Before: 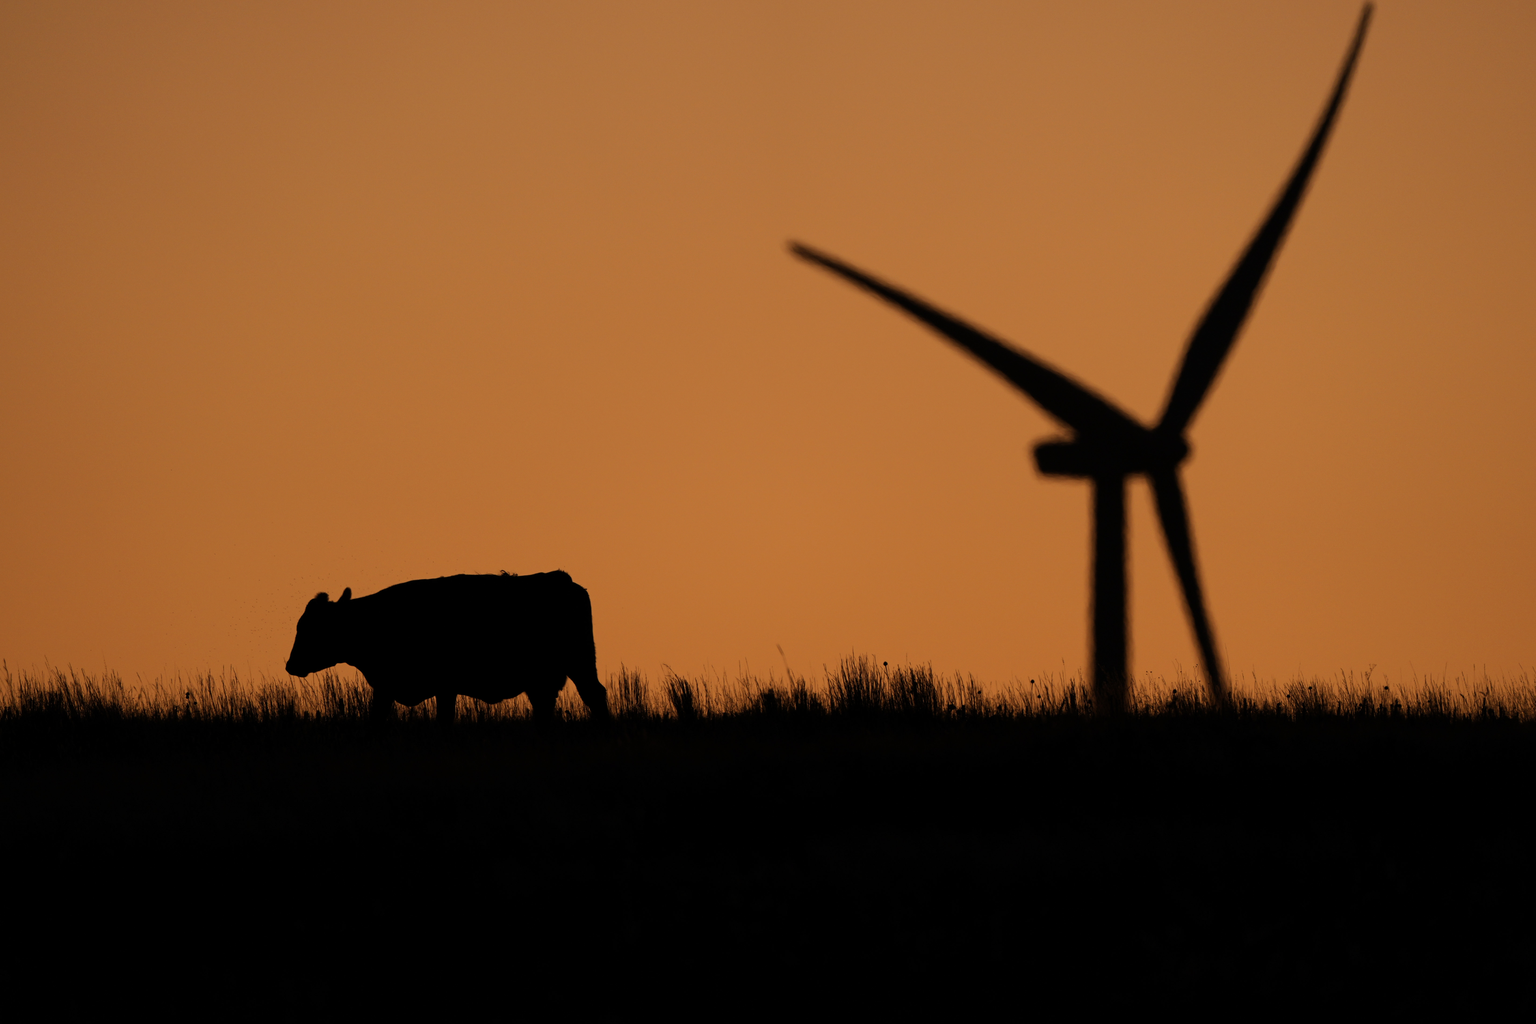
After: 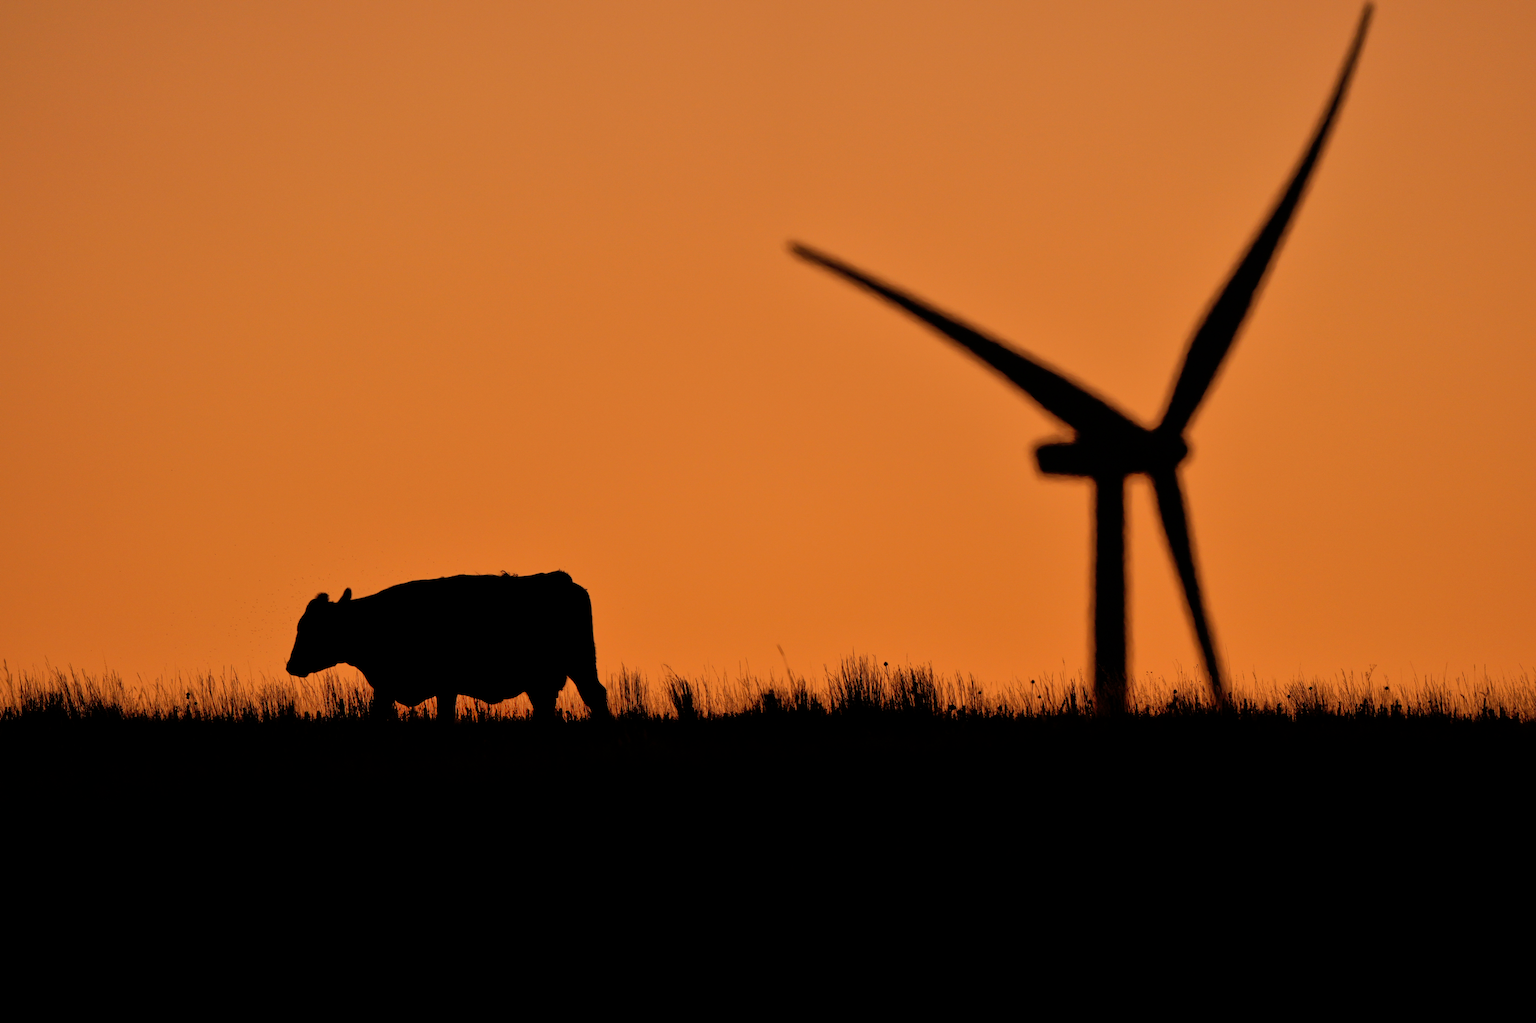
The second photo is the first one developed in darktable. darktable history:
tone equalizer: -8 EV 1 EV, -7 EV 1 EV, -6 EV 1 EV, -5 EV 1 EV, -4 EV 1 EV, -3 EV 0.75 EV, -2 EV 0.5 EV, -1 EV 0.25 EV
shadows and highlights: on, module defaults
